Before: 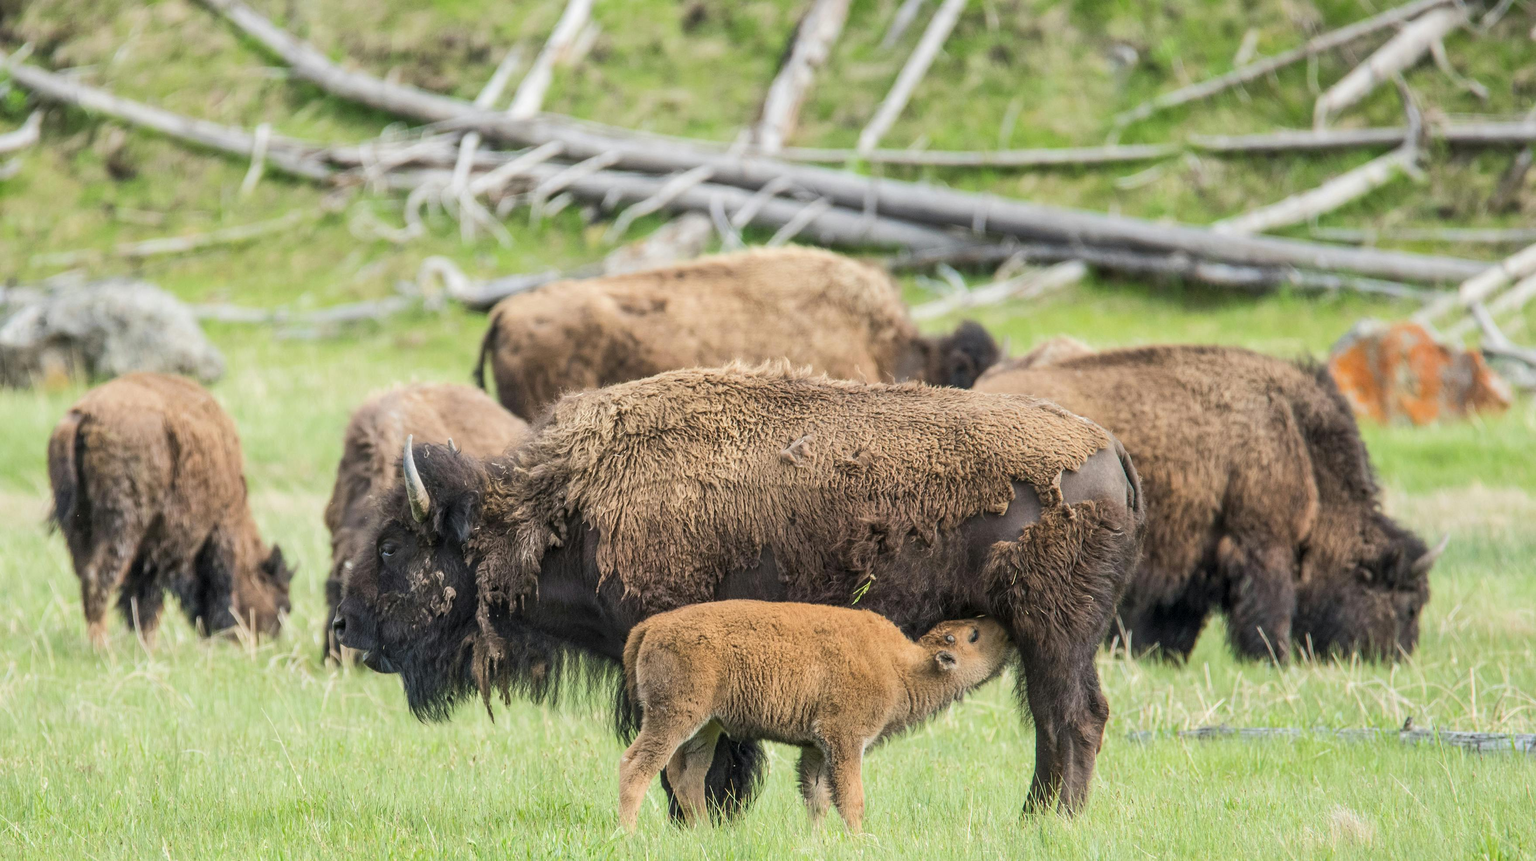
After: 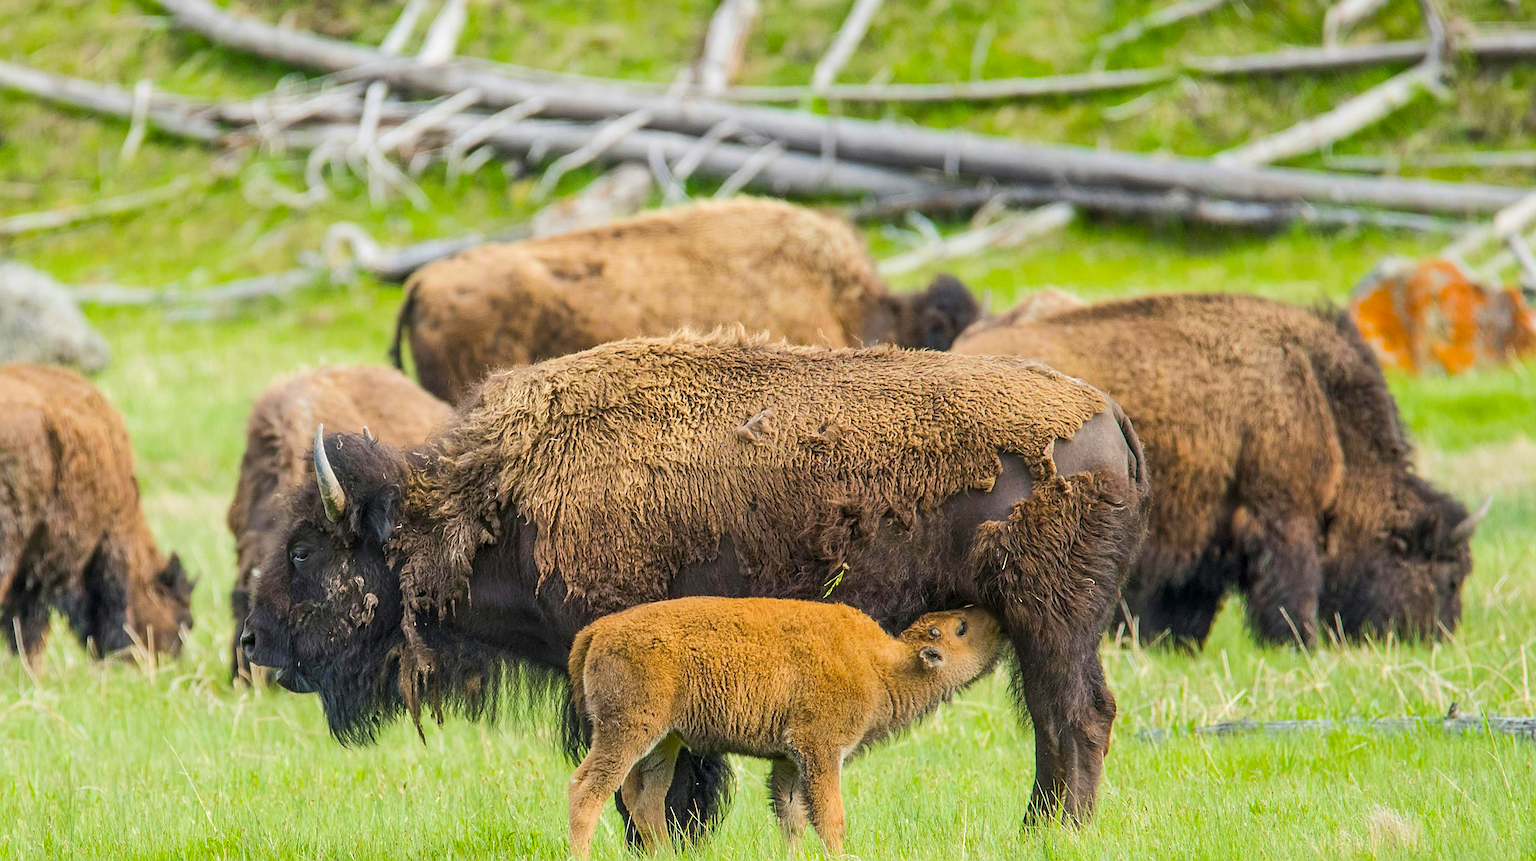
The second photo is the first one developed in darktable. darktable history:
sharpen: on, module defaults
color balance rgb: linear chroma grading › global chroma 15%, perceptual saturation grading › global saturation 30%
crop and rotate: angle 1.96°, left 5.673%, top 5.673%
